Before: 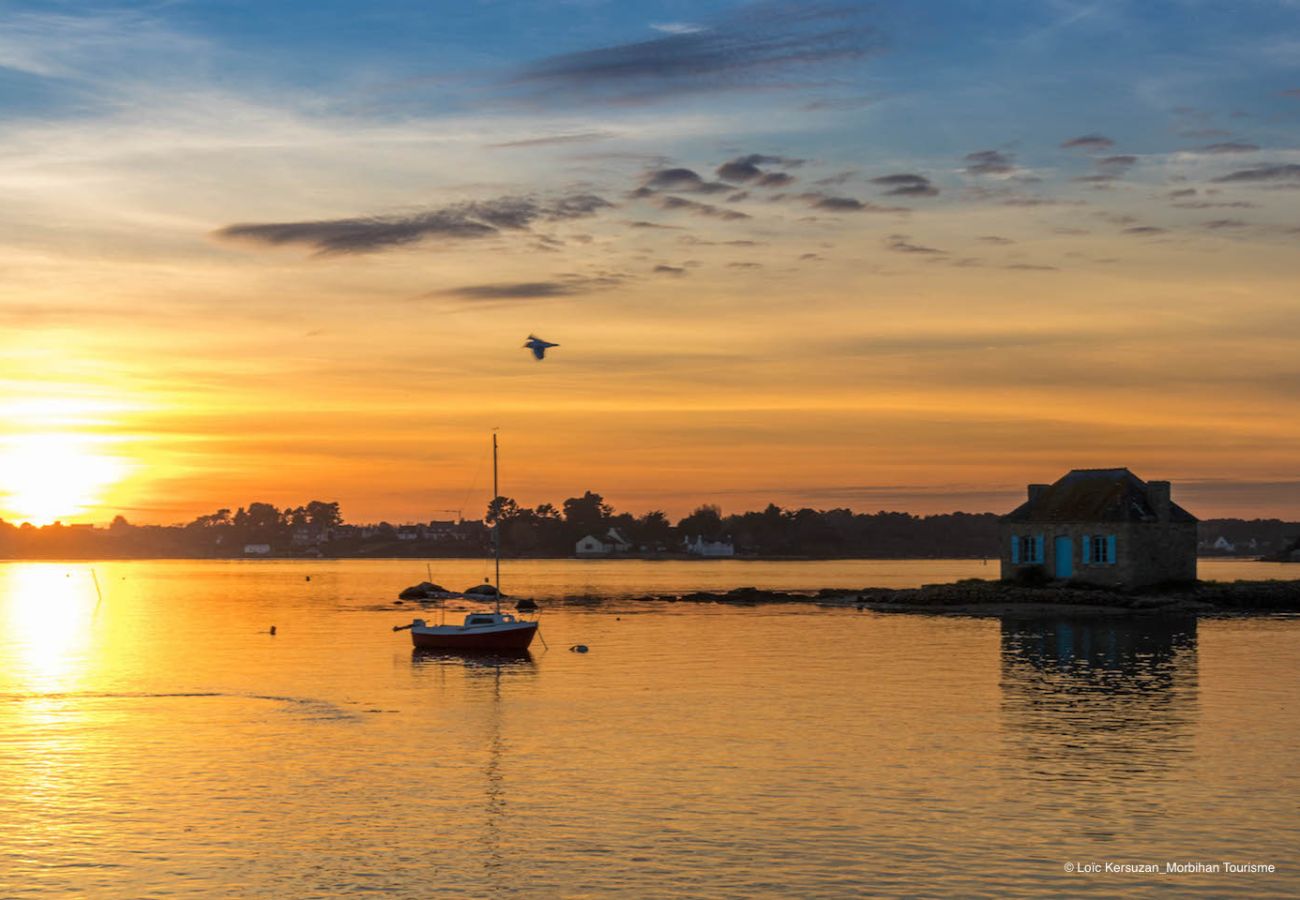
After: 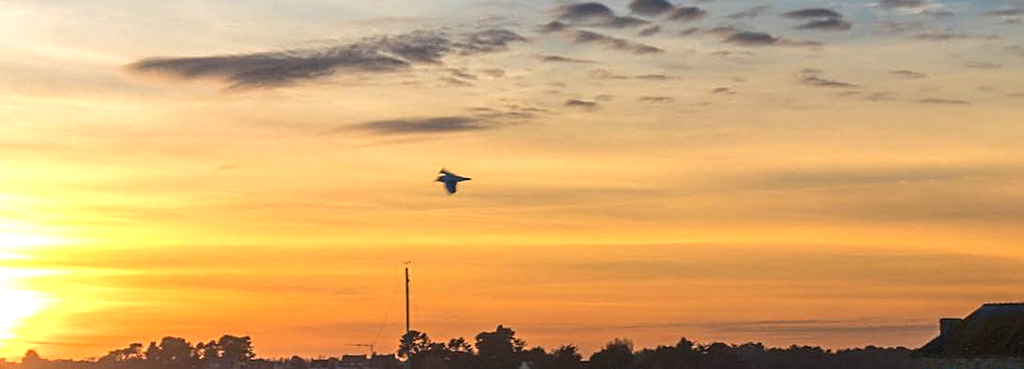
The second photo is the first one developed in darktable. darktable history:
sharpen: on, module defaults
exposure: exposure 0.406 EV, compensate highlight preservation false
crop: left 6.838%, top 18.537%, right 14.374%, bottom 40.412%
